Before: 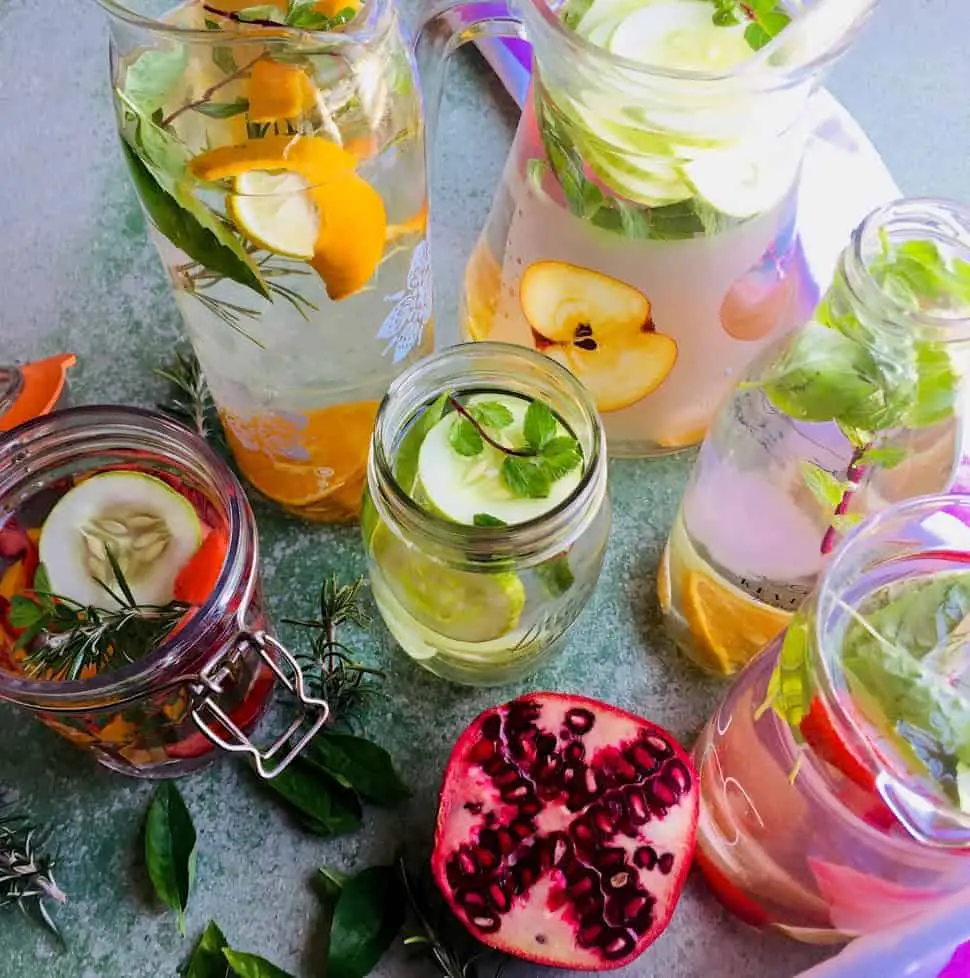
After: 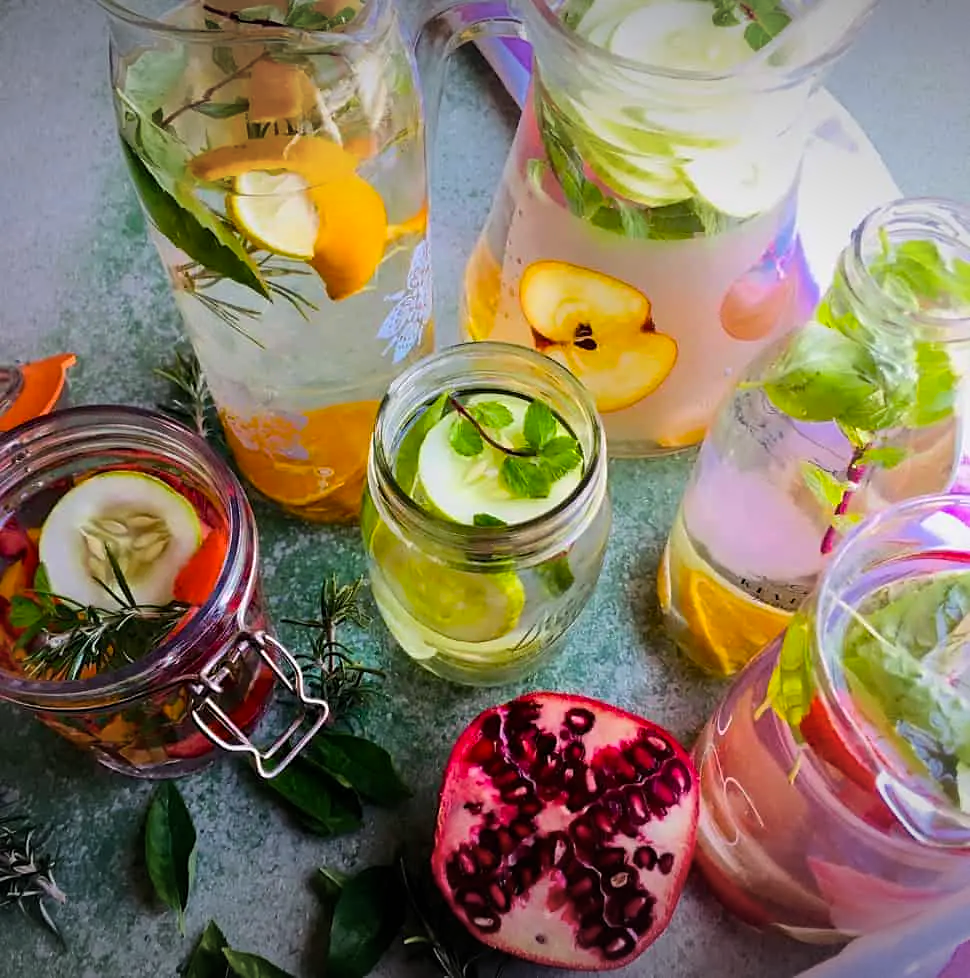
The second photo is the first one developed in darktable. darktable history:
vignetting: fall-off start 98.25%, fall-off radius 98.98%, brightness -0.575, width/height ratio 1.424, unbound false
sharpen: amount 0.203
color balance rgb: shadows lift › luminance -20.049%, linear chroma grading › global chroma 14.722%, perceptual saturation grading › global saturation 0.682%, global vibrance 20%
